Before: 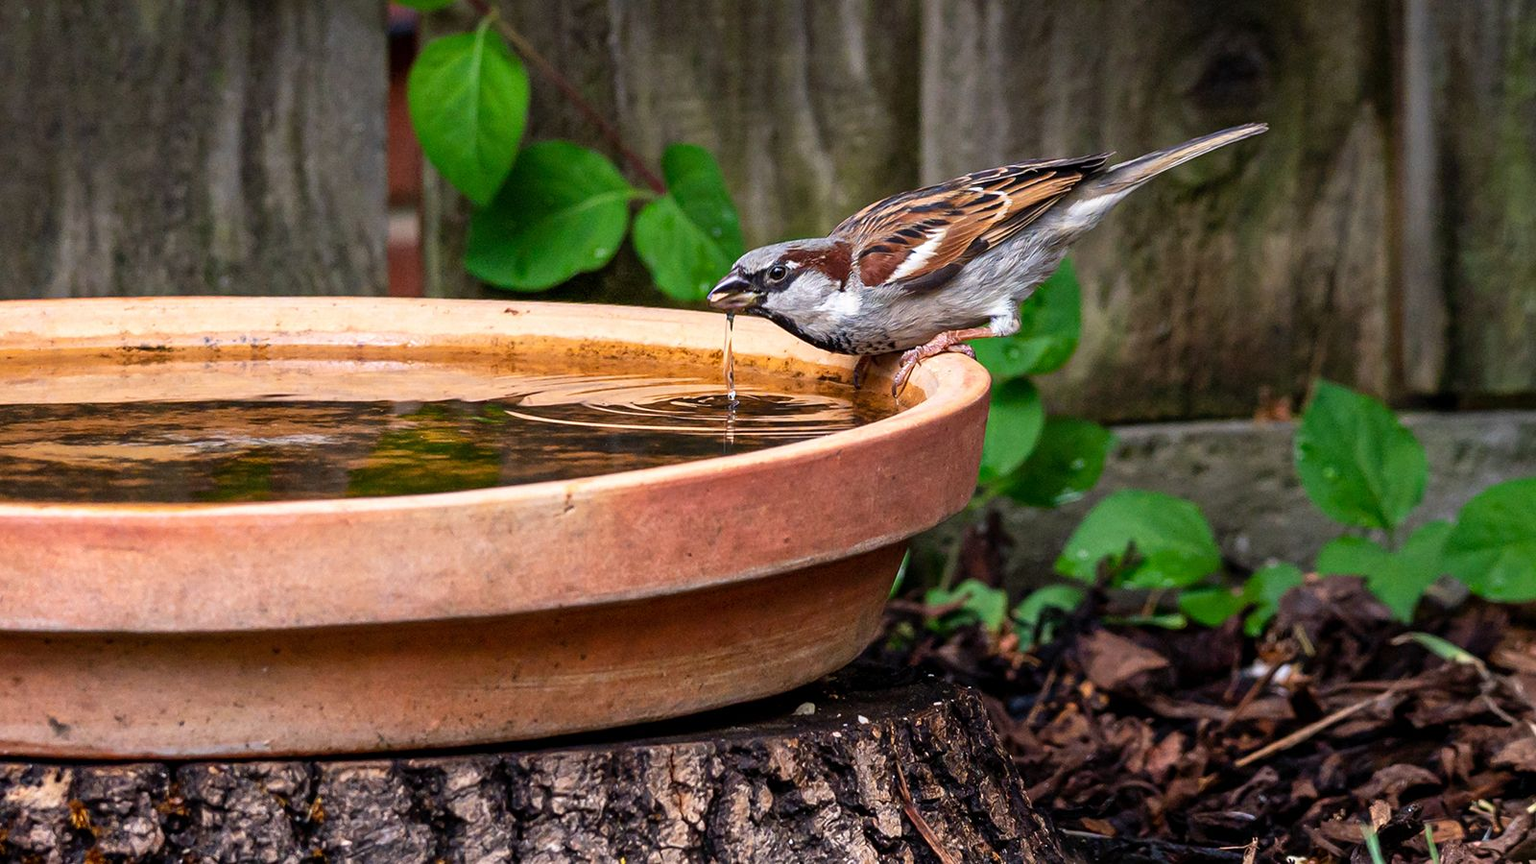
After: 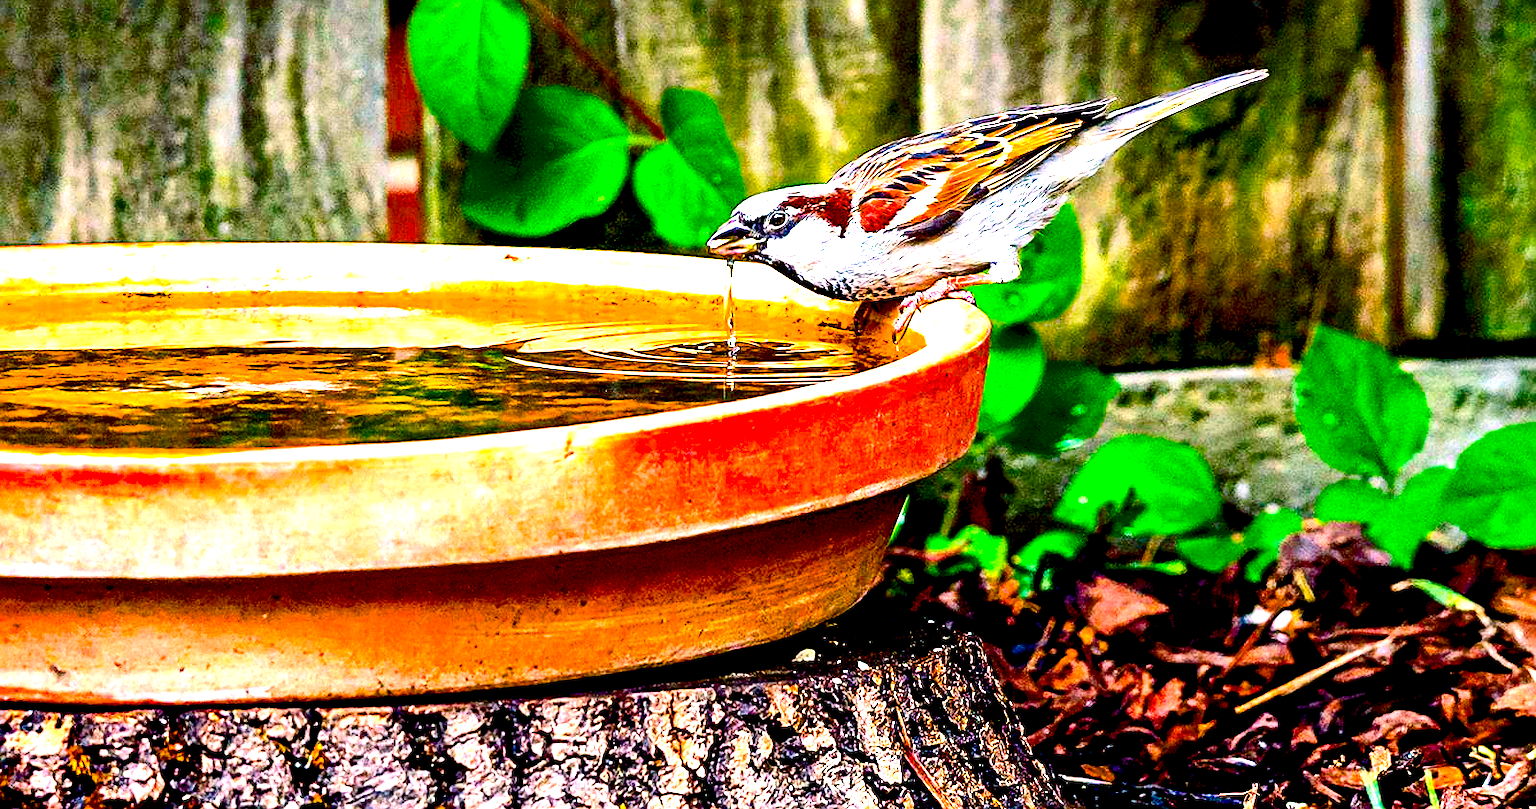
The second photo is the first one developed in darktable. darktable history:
crop and rotate: top 6.284%
contrast brightness saturation: contrast 0.21, brightness -0.106, saturation 0.21
sharpen: on, module defaults
local contrast: mode bilateral grid, contrast 9, coarseness 26, detail 115%, midtone range 0.2
color balance rgb: power › chroma 2.146%, power › hue 163.88°, linear chroma grading › global chroma 24.547%, perceptual saturation grading › global saturation 25.284%, saturation formula JzAzBz (2021)
exposure: black level correction 0.015, exposure 1.795 EV, compensate exposure bias true, compensate highlight preservation false
